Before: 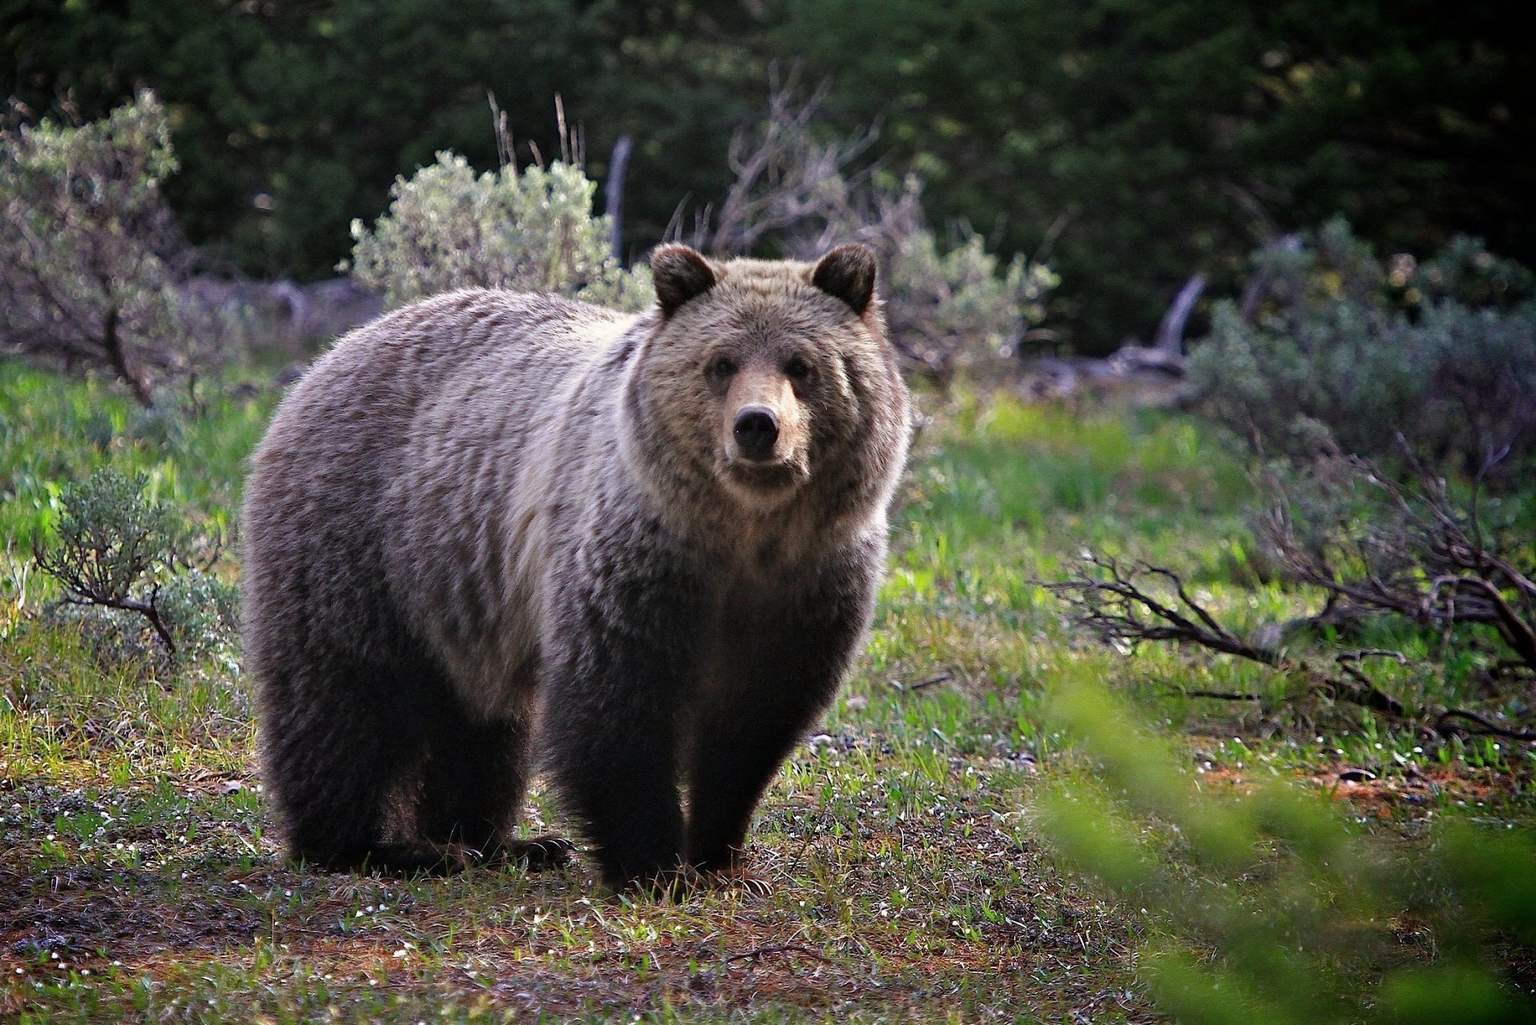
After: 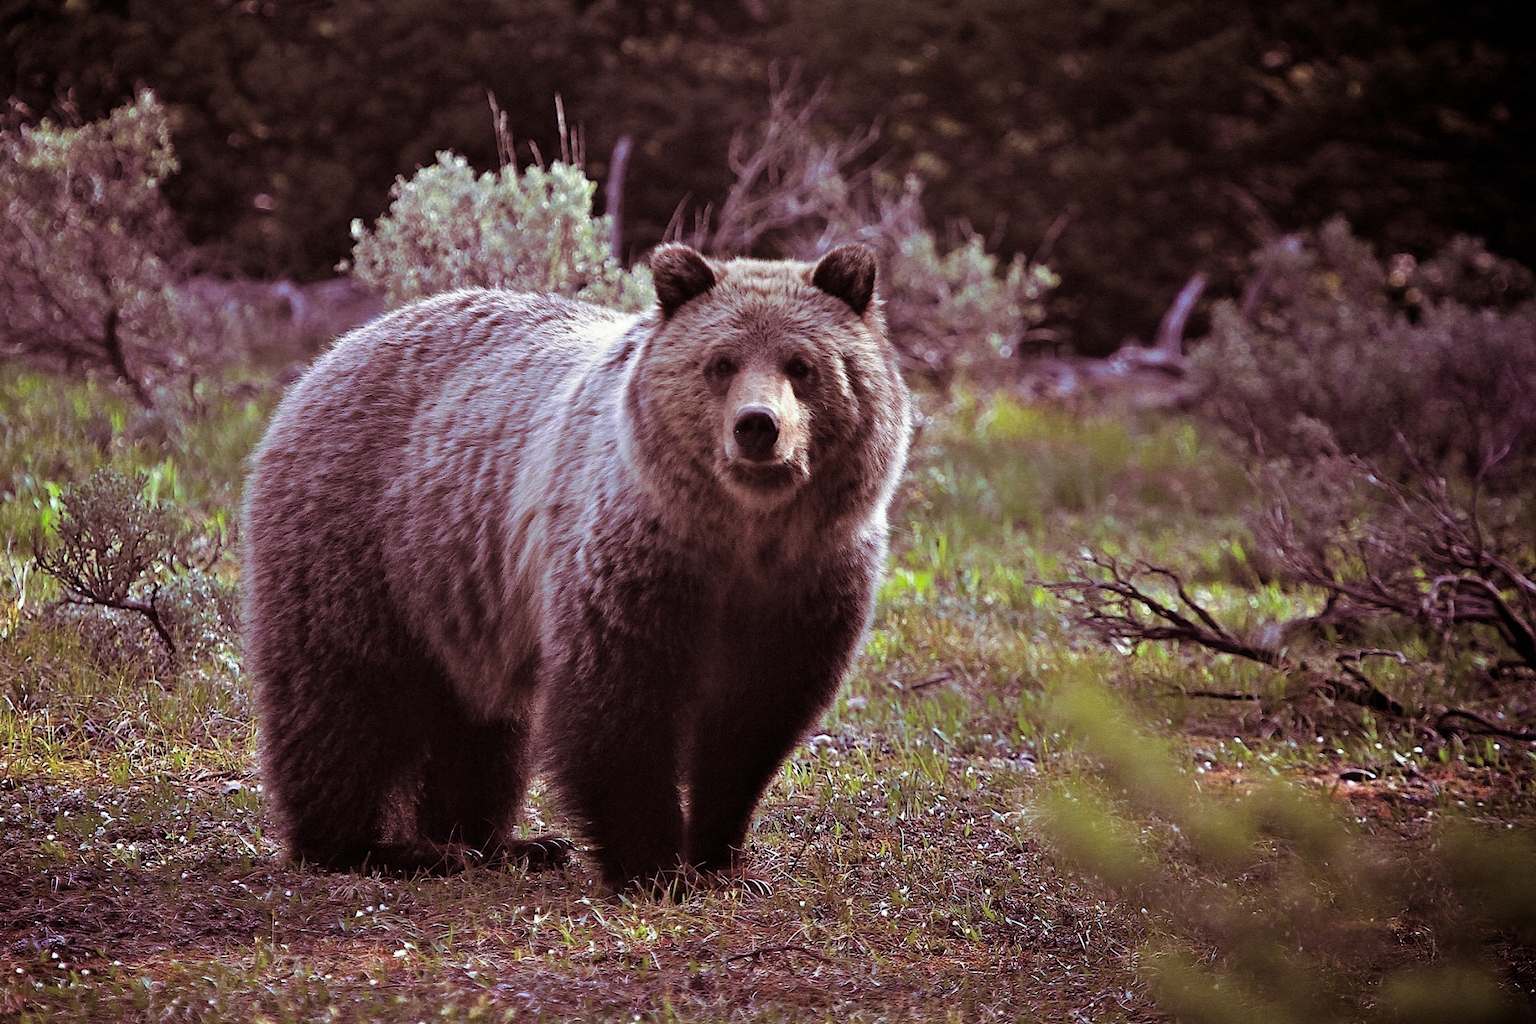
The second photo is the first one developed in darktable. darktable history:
split-toning: on, module defaults
white balance: red 0.974, blue 1.044
